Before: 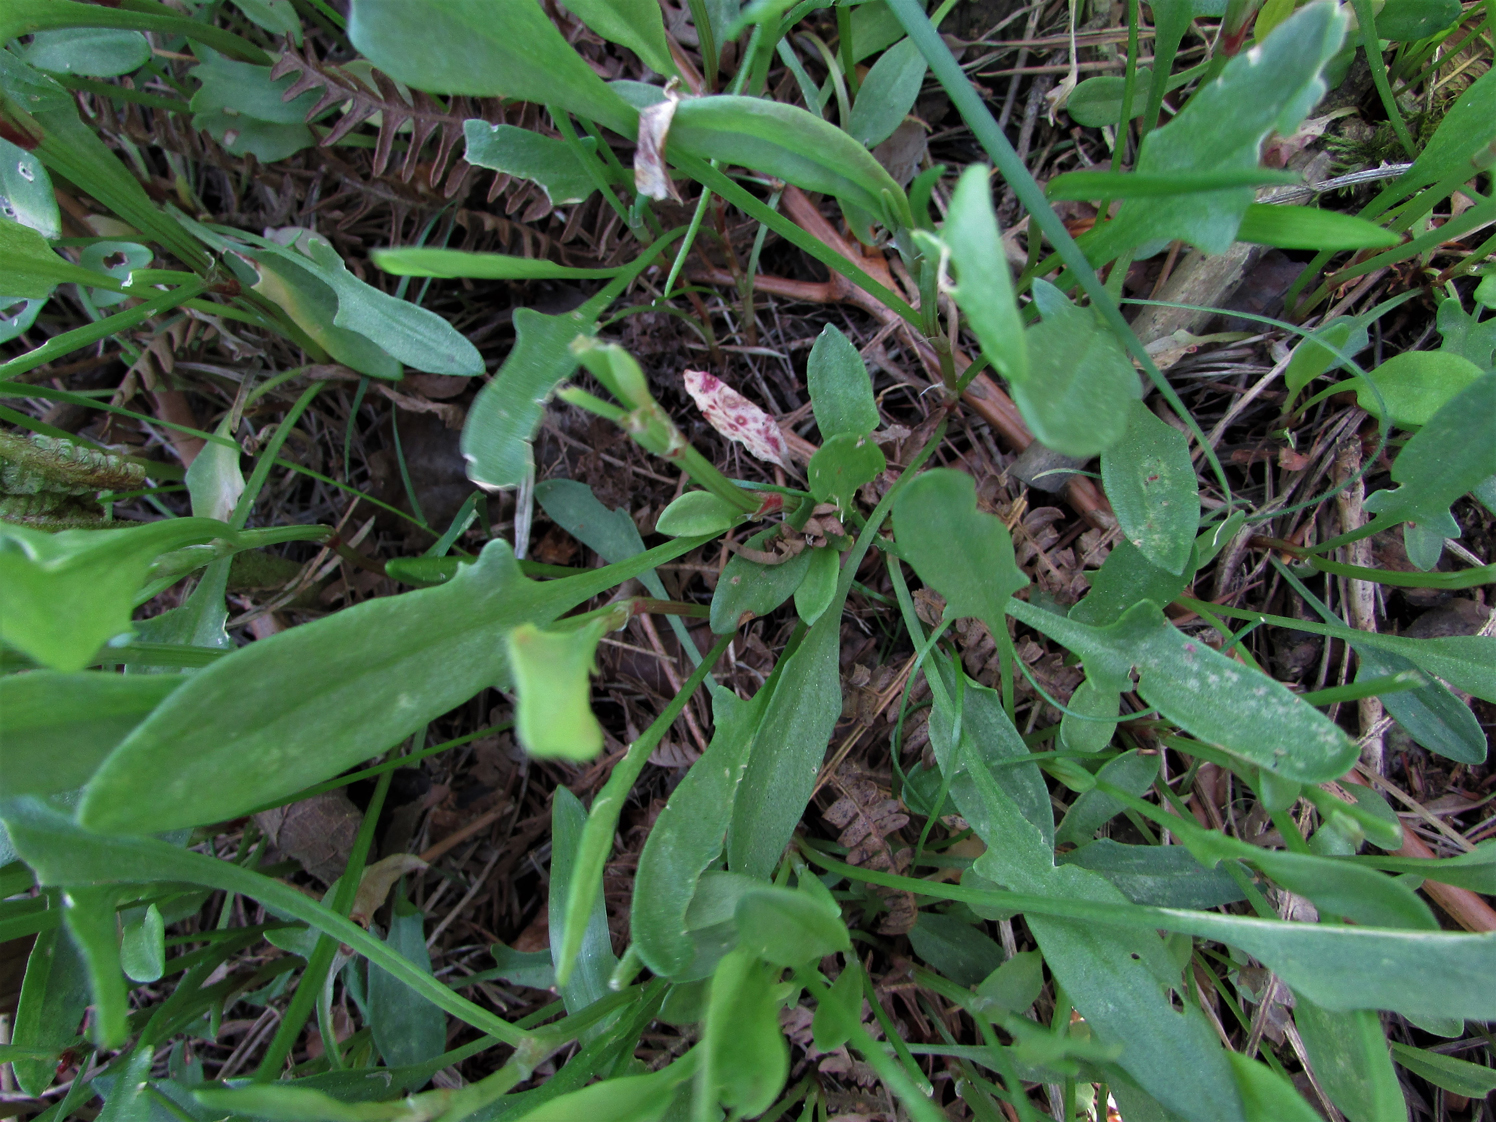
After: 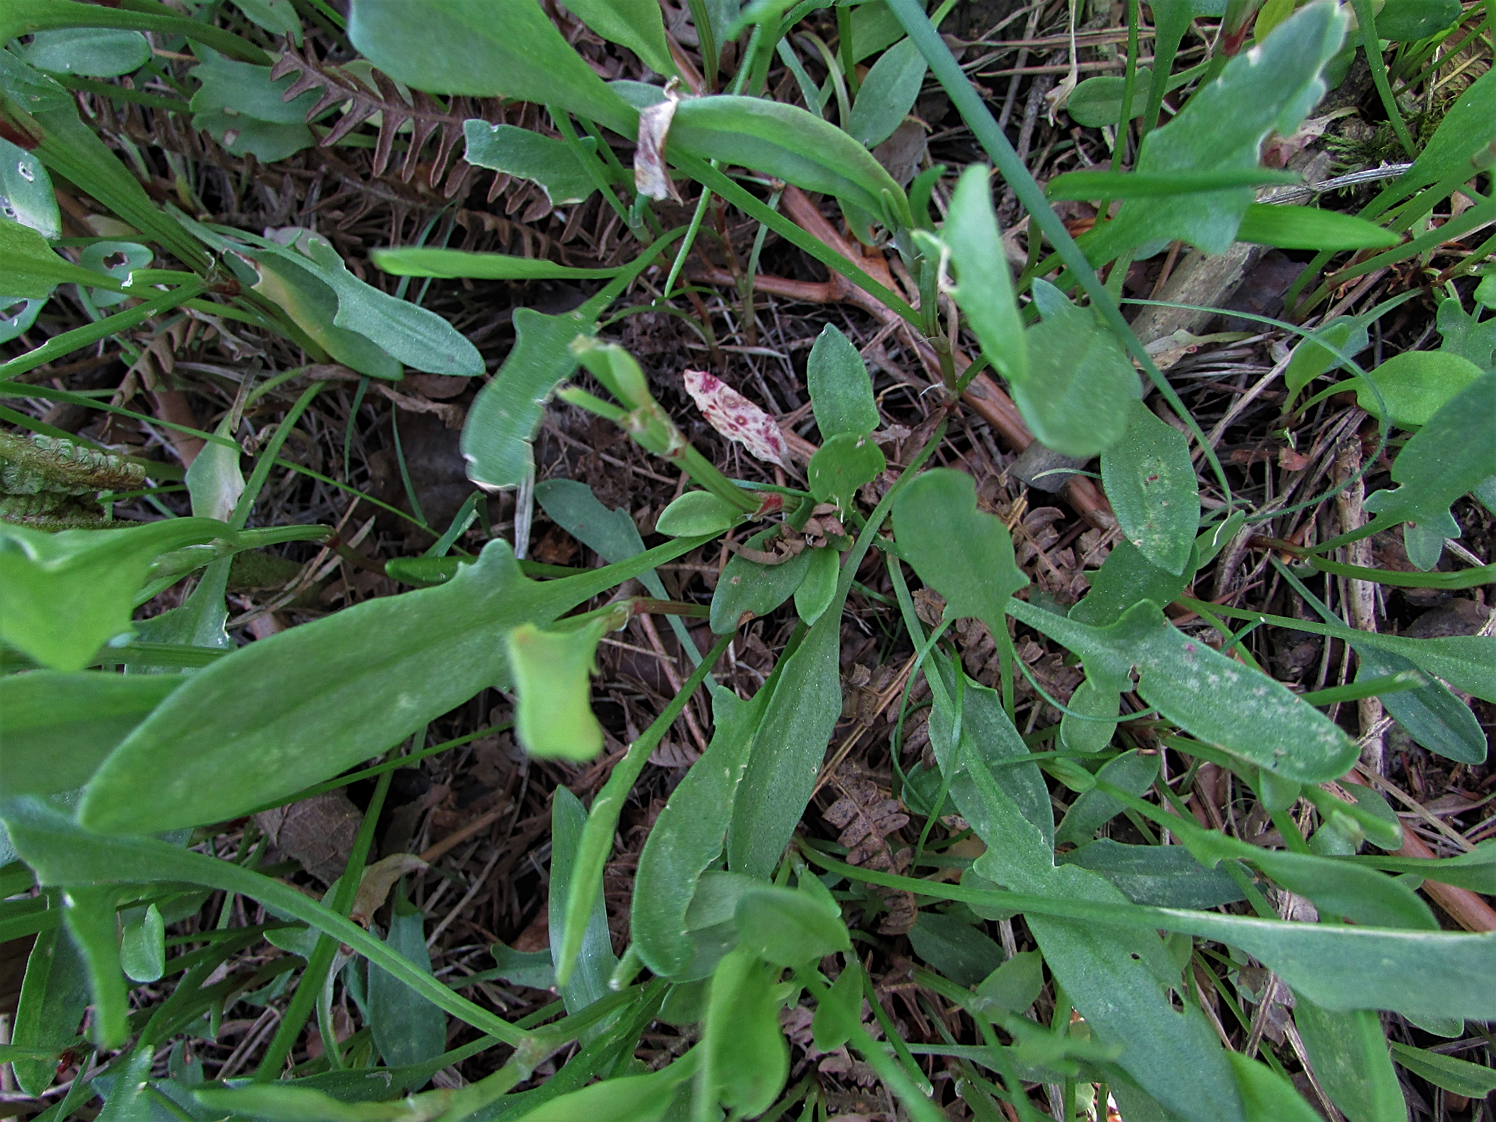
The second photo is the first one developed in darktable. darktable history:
white balance: emerald 1
tone equalizer: on, module defaults
sharpen: on, module defaults
local contrast: detail 110%
